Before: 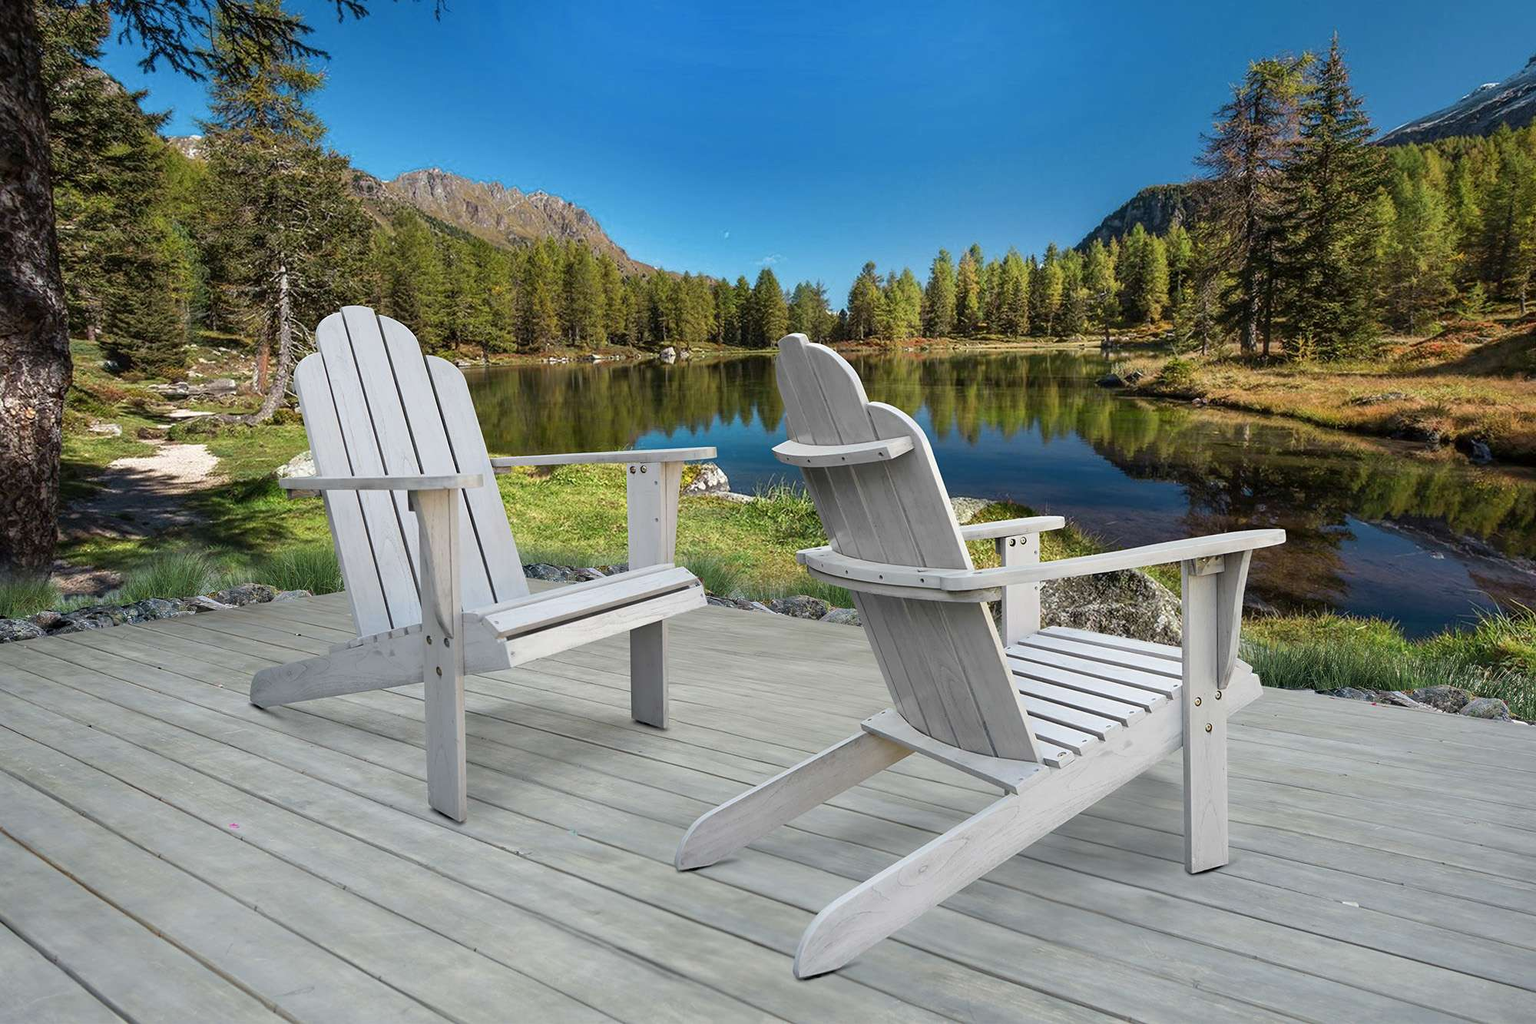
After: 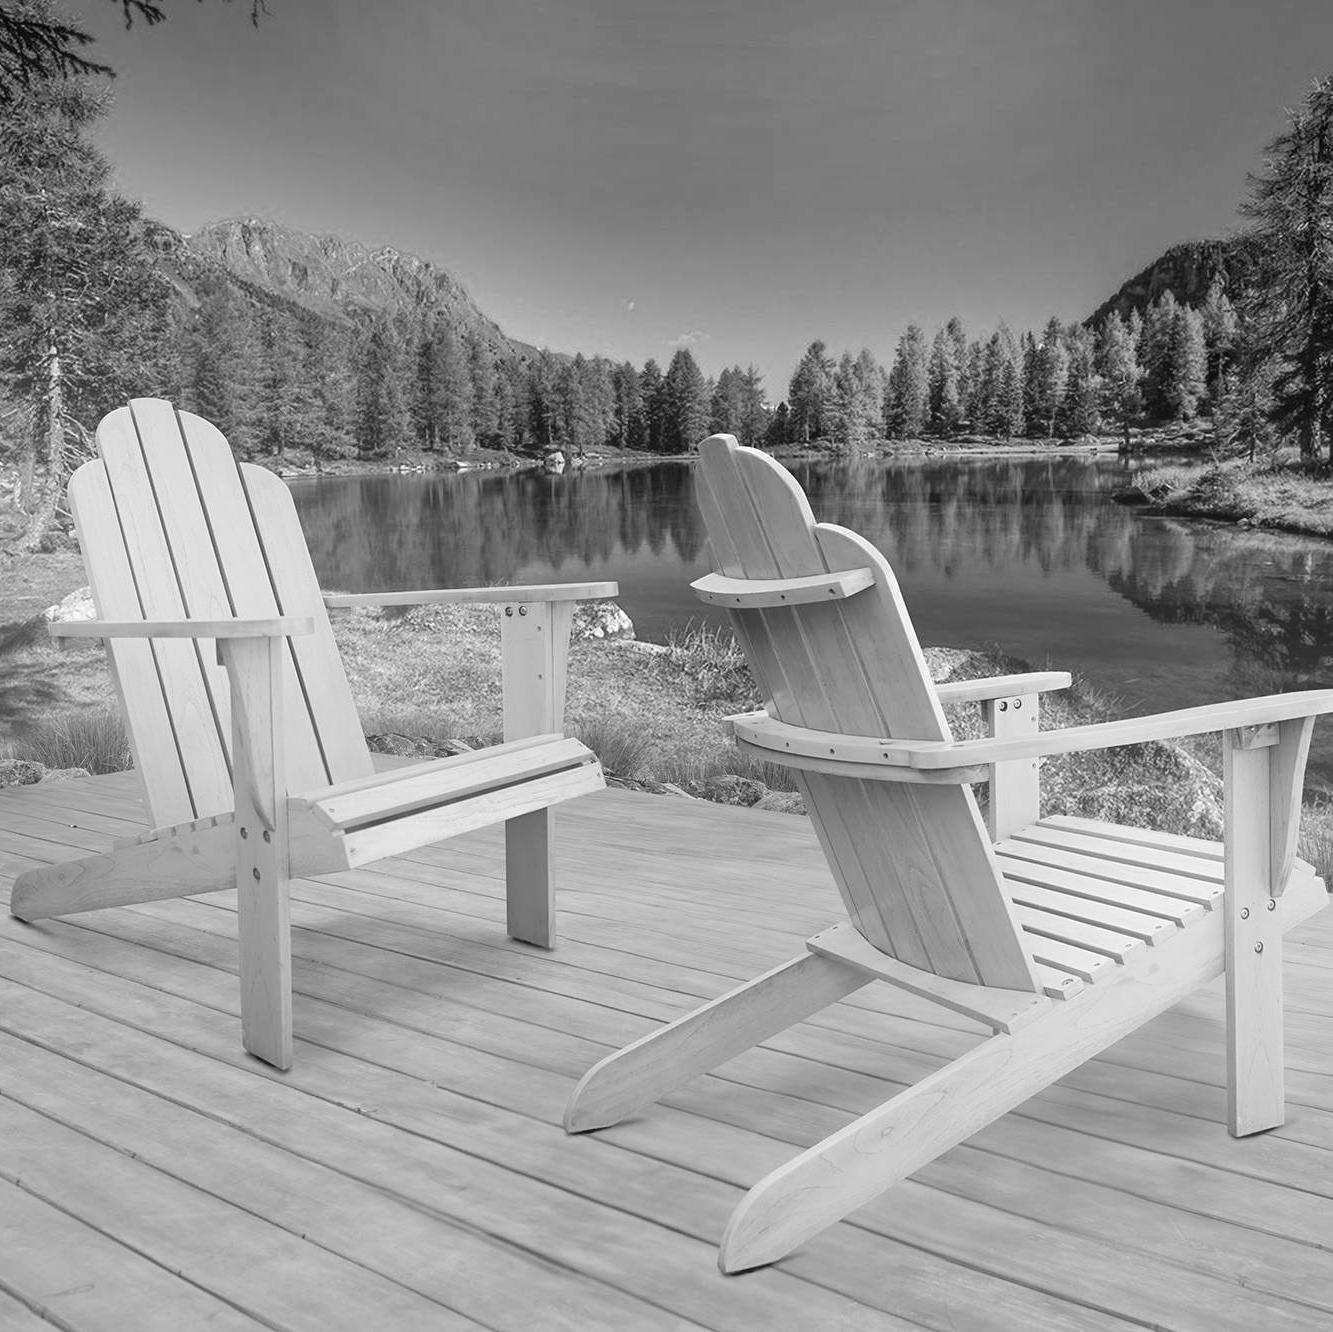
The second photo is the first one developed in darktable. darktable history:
tone curve: curves: ch0 [(0, 0) (0.003, 0.012) (0.011, 0.015) (0.025, 0.027) (0.044, 0.045) (0.069, 0.064) (0.1, 0.093) (0.136, 0.133) (0.177, 0.177) (0.224, 0.221) (0.277, 0.272) (0.335, 0.342) (0.399, 0.398) (0.468, 0.462) (0.543, 0.547) (0.623, 0.624) (0.709, 0.711) (0.801, 0.792) (0.898, 0.889) (1, 1)], preserve colors none
crop and rotate: left 15.754%, right 17.579%
bloom: size 40%
monochrome: on, module defaults
